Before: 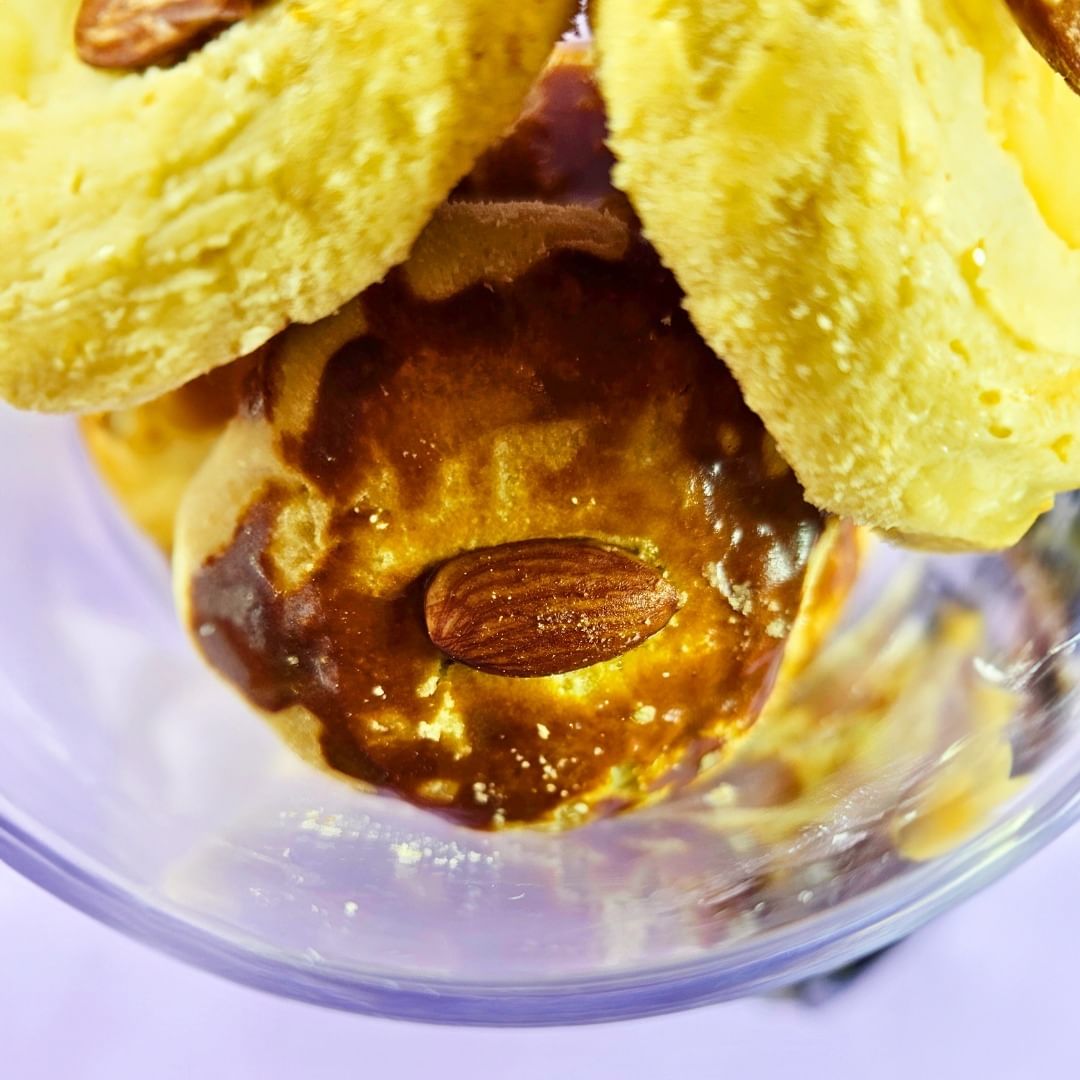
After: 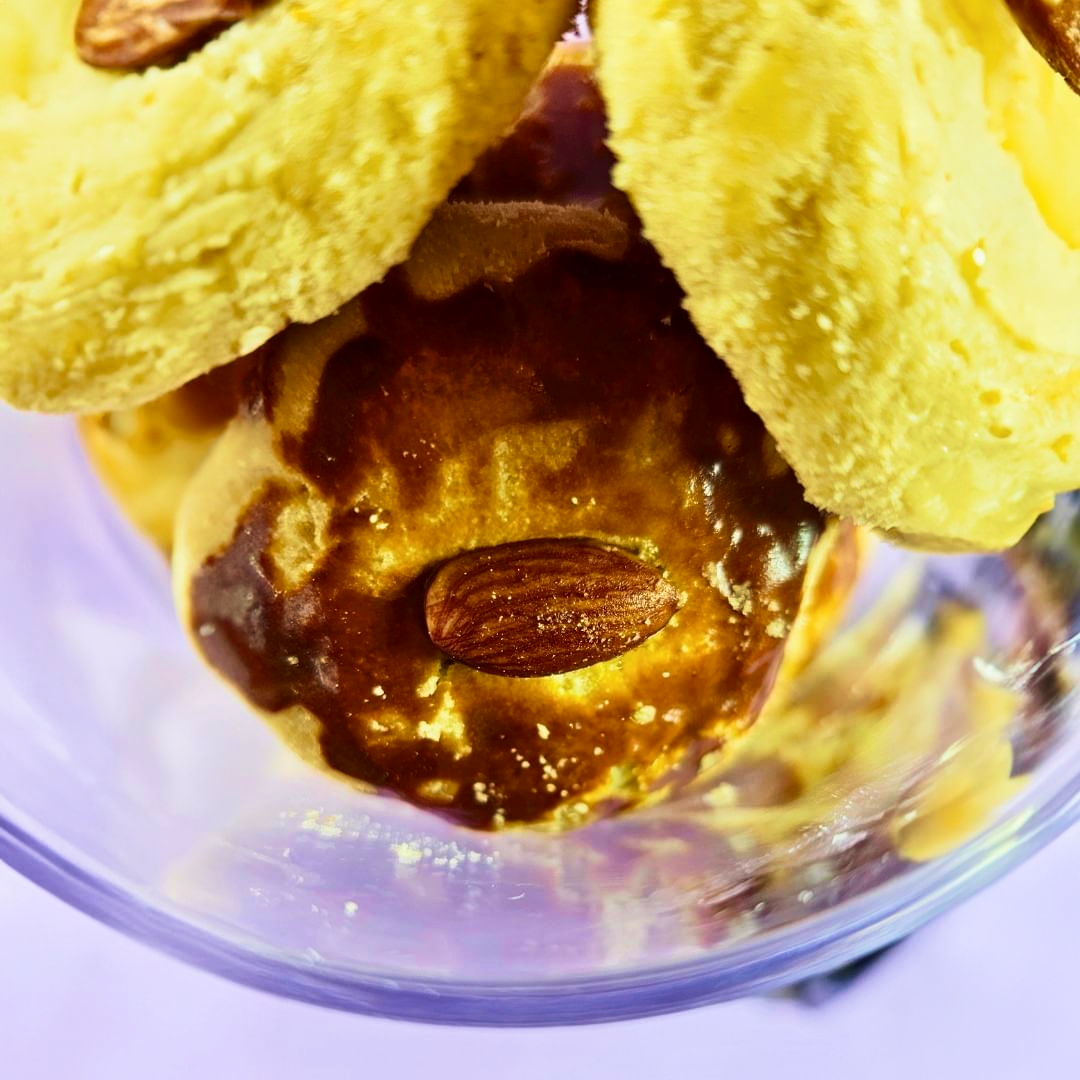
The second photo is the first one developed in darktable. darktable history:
tone curve: curves: ch0 [(0.016, 0.011) (0.204, 0.146) (0.515, 0.476) (0.78, 0.795) (1, 0.981)], color space Lab, independent channels, preserve colors none
velvia: strength 44.97%
